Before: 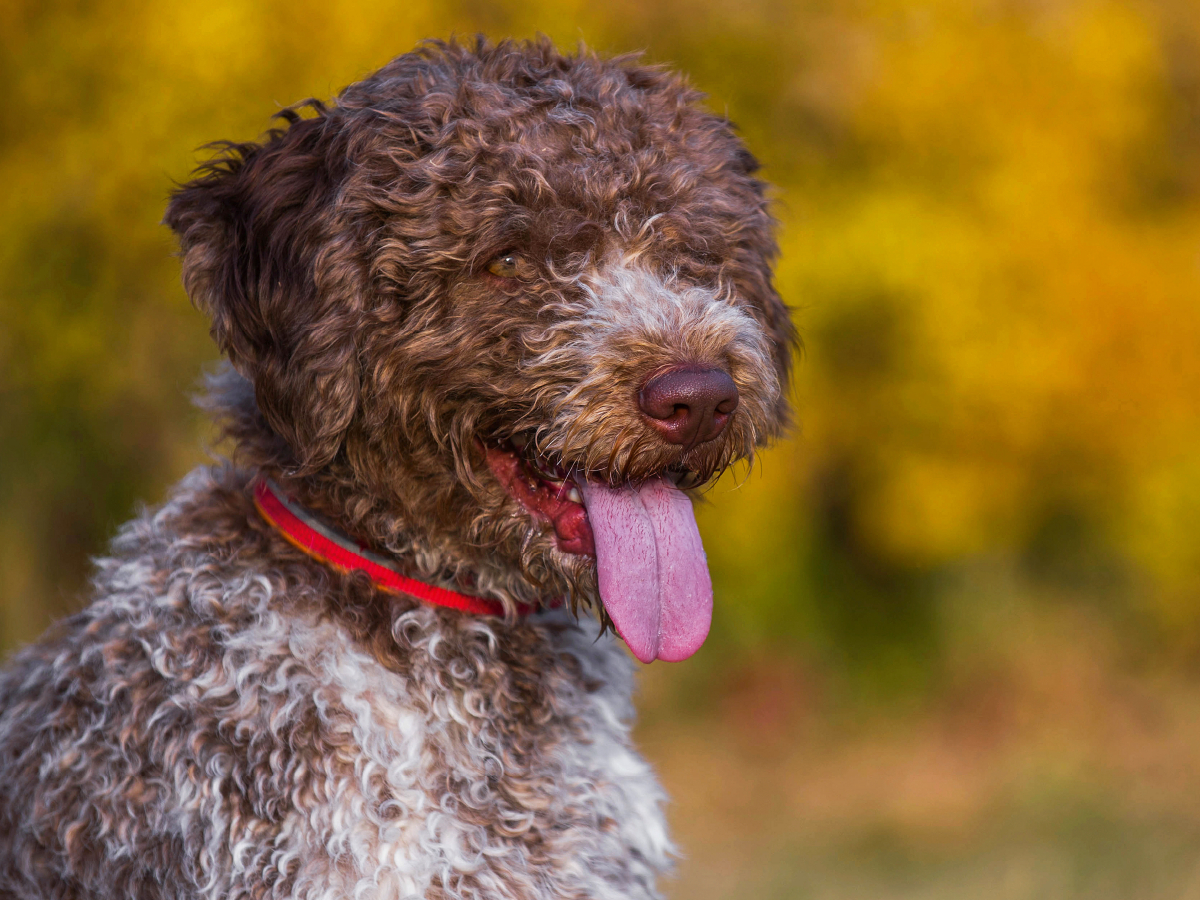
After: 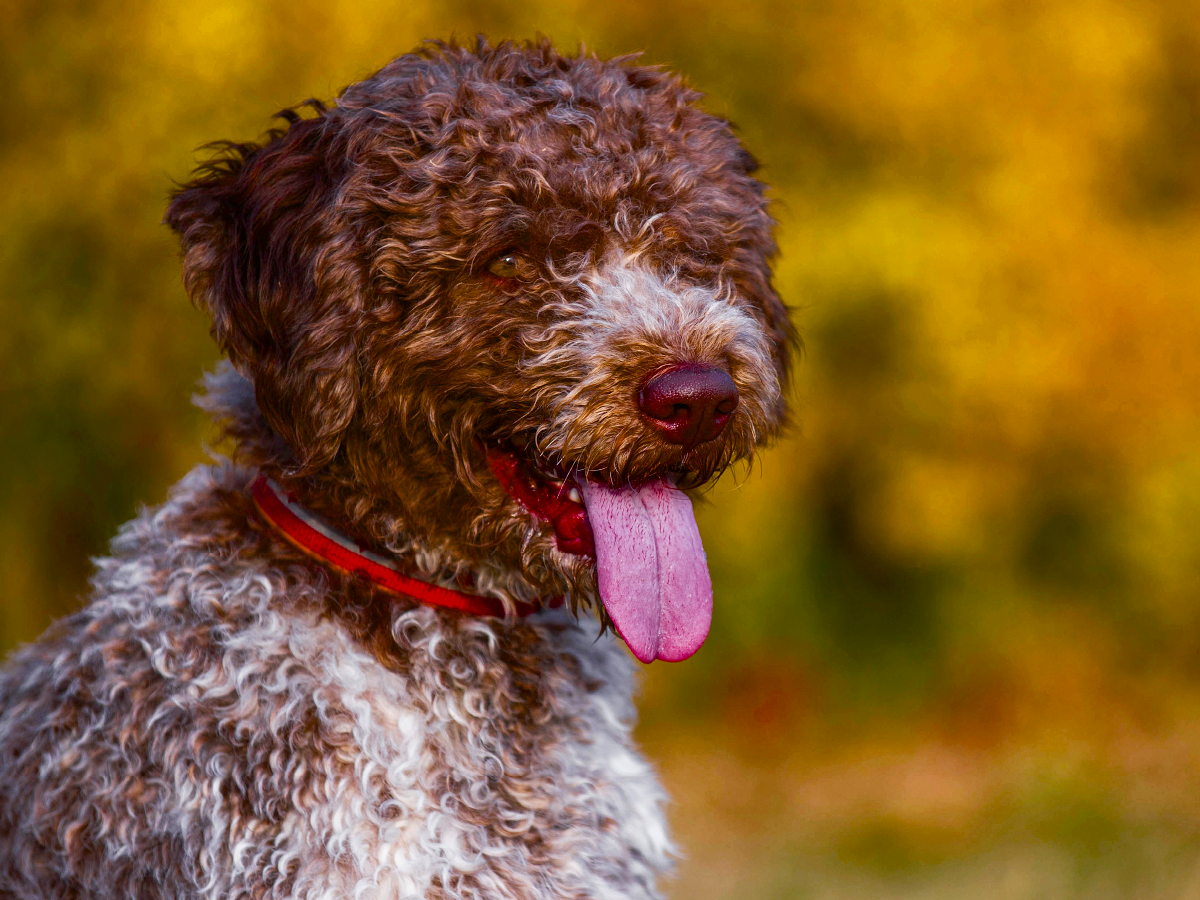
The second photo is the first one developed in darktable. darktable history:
color balance rgb: shadows lift › chroma 0.781%, shadows lift › hue 115.33°, perceptual saturation grading › global saturation 20%, perceptual saturation grading › highlights -25.253%, perceptual saturation grading › shadows 24.181%, perceptual brilliance grading › global brilliance 2.777%, perceptual brilliance grading › highlights -2.72%, perceptual brilliance grading › shadows 2.583%, global vibrance 16.798%, saturation formula JzAzBz (2021)
tone equalizer: edges refinement/feathering 500, mask exposure compensation -1.57 EV, preserve details no
shadows and highlights: shadows 1.3, highlights 40.45
contrast brightness saturation: contrast 0.075, saturation 0.016
